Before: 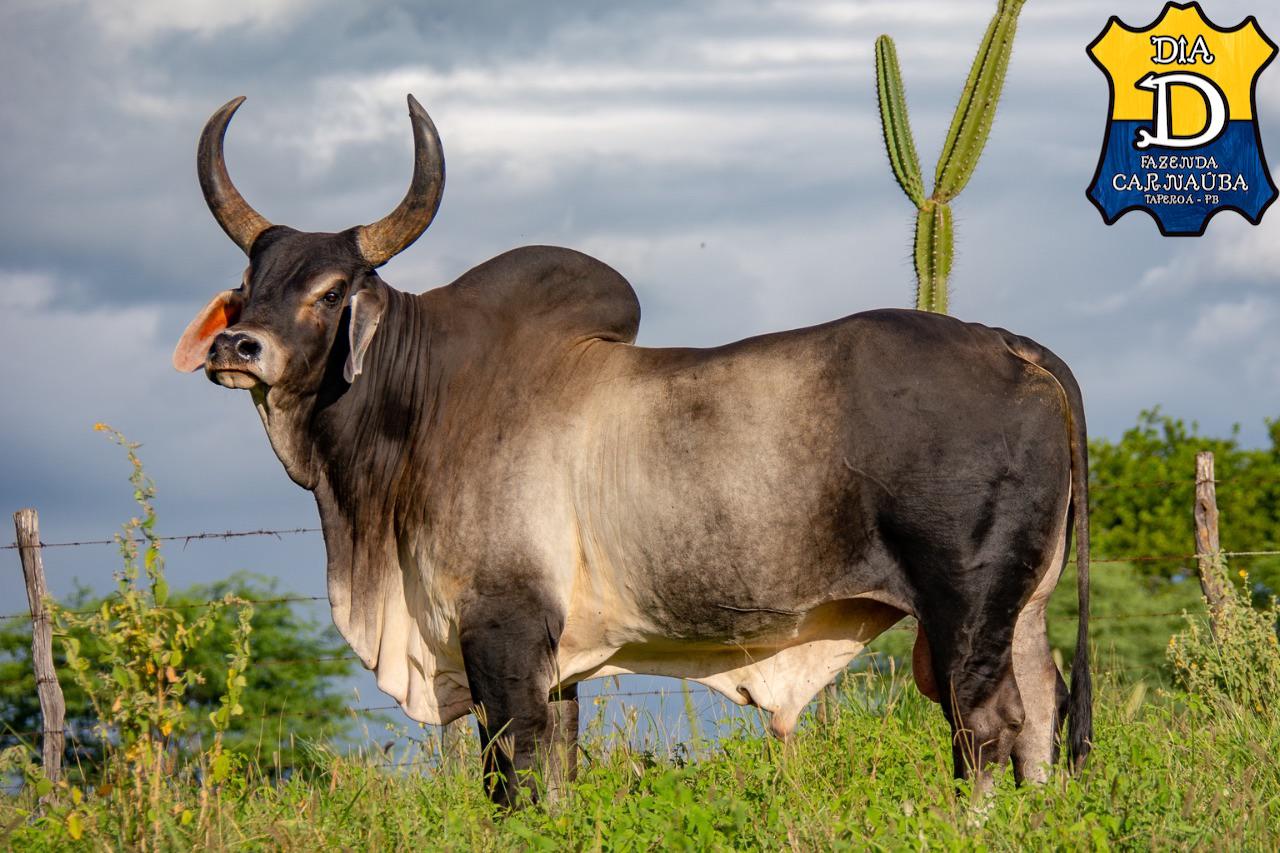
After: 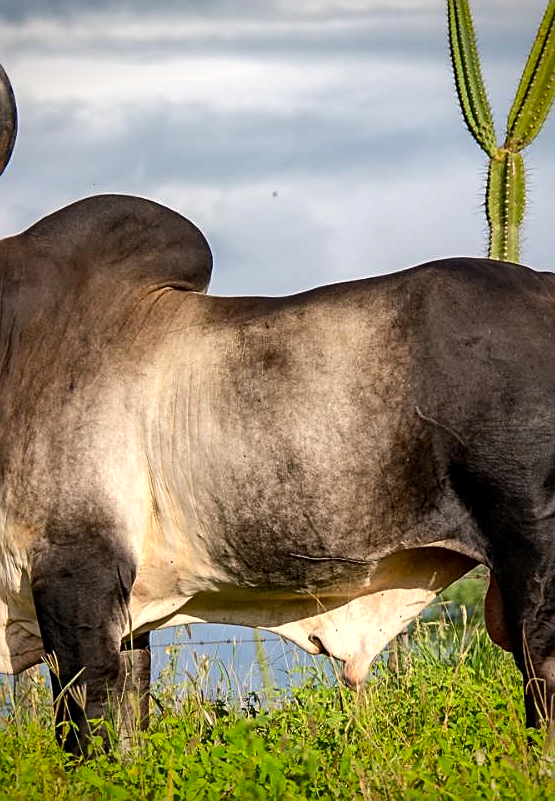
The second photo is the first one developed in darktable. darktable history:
white balance: emerald 1
crop: left 33.452%, top 6.025%, right 23.155%
sharpen: on, module defaults
fill light: on, module defaults
local contrast: mode bilateral grid, contrast 20, coarseness 50, detail 130%, midtone range 0.2
tone equalizer: -8 EV -0.417 EV, -7 EV -0.389 EV, -6 EV -0.333 EV, -5 EV -0.222 EV, -3 EV 0.222 EV, -2 EV 0.333 EV, -1 EV 0.389 EV, +0 EV 0.417 EV, edges refinement/feathering 500, mask exposure compensation -1.57 EV, preserve details no
vignetting: fall-off start 88.53%, fall-off radius 44.2%, saturation 0.376, width/height ratio 1.161
